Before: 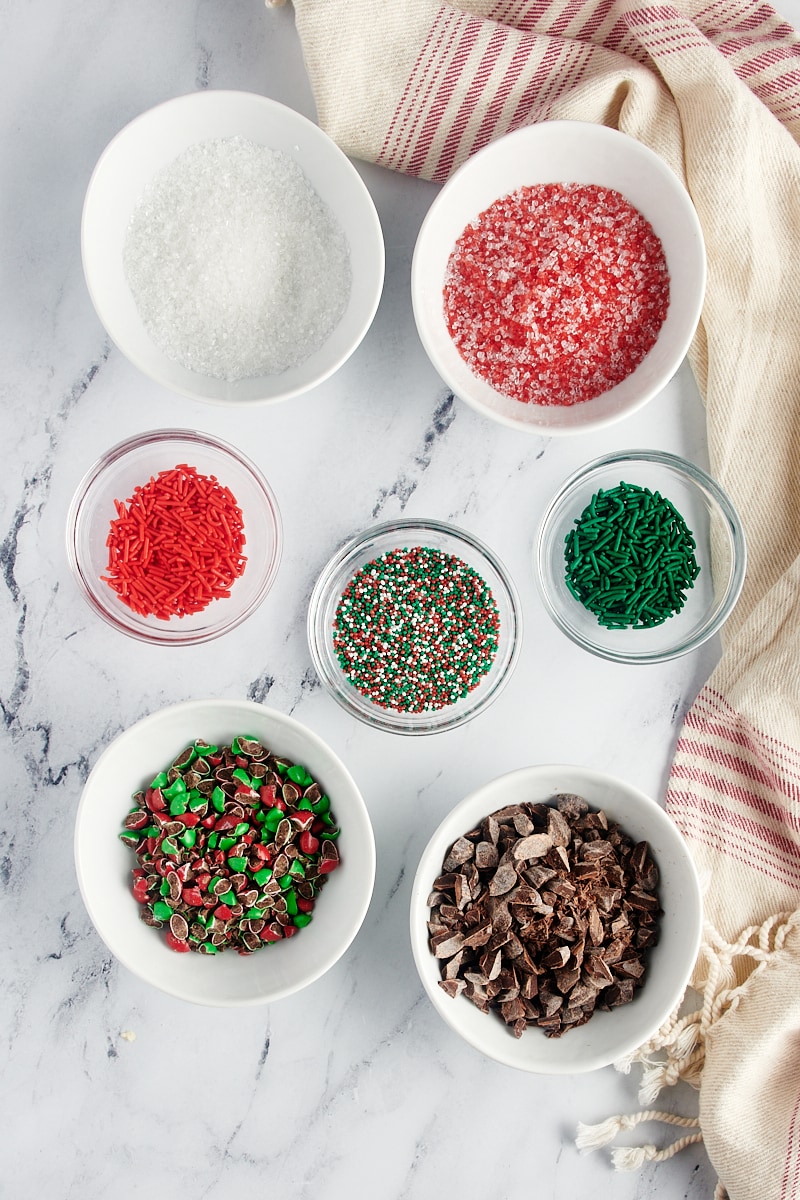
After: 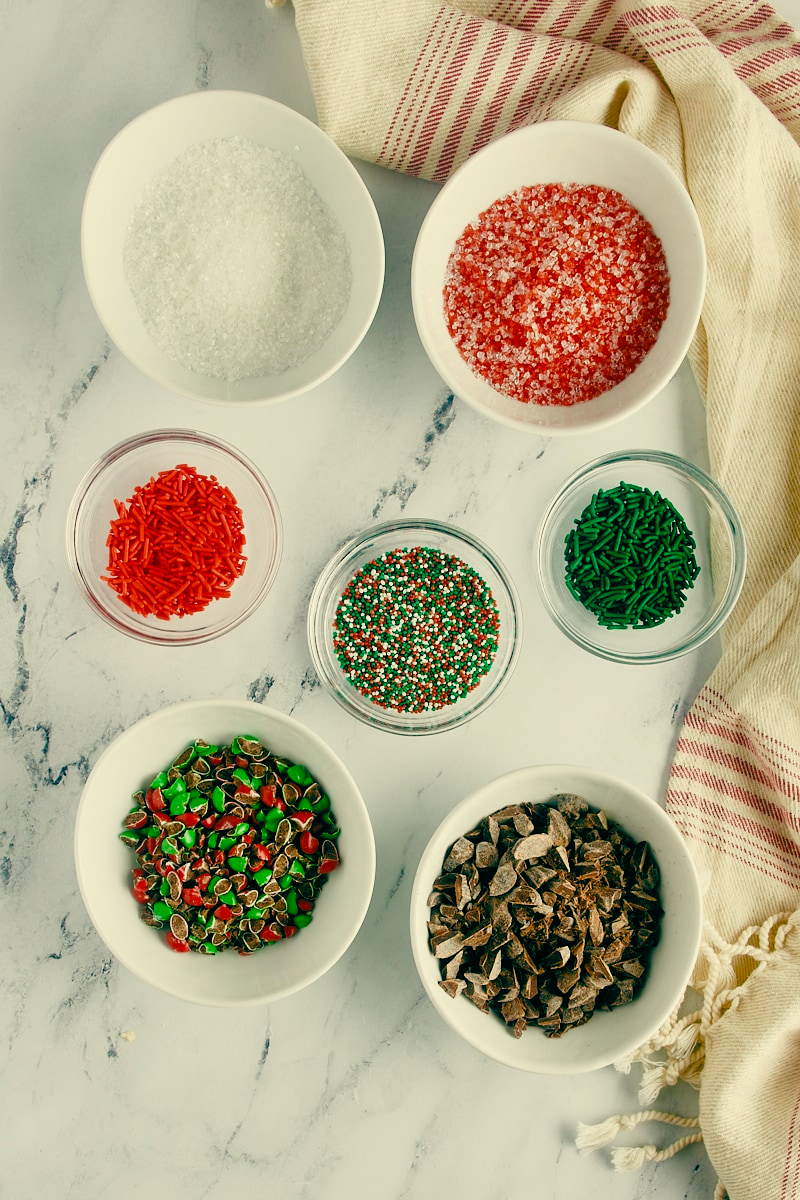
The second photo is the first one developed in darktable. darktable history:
color balance: lift [1.005, 0.99, 1.007, 1.01], gamma [1, 1.034, 1.032, 0.966], gain [0.873, 1.055, 1.067, 0.933]
color balance rgb: shadows lift › chroma 1%, shadows lift › hue 240.84°, highlights gain › chroma 2%, highlights gain › hue 73.2°, global offset › luminance -0.5%, perceptual saturation grading › global saturation 20%, perceptual saturation grading › highlights -25%, perceptual saturation grading › shadows 50%, global vibrance 15%
